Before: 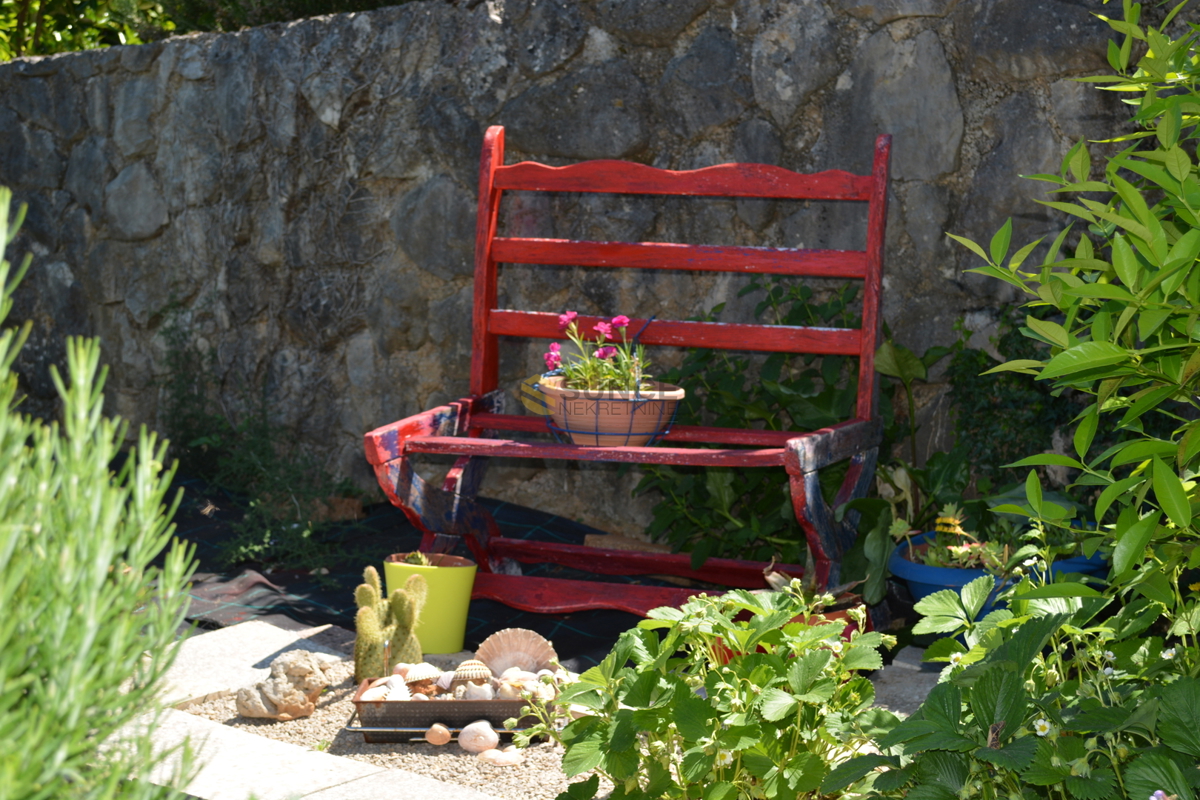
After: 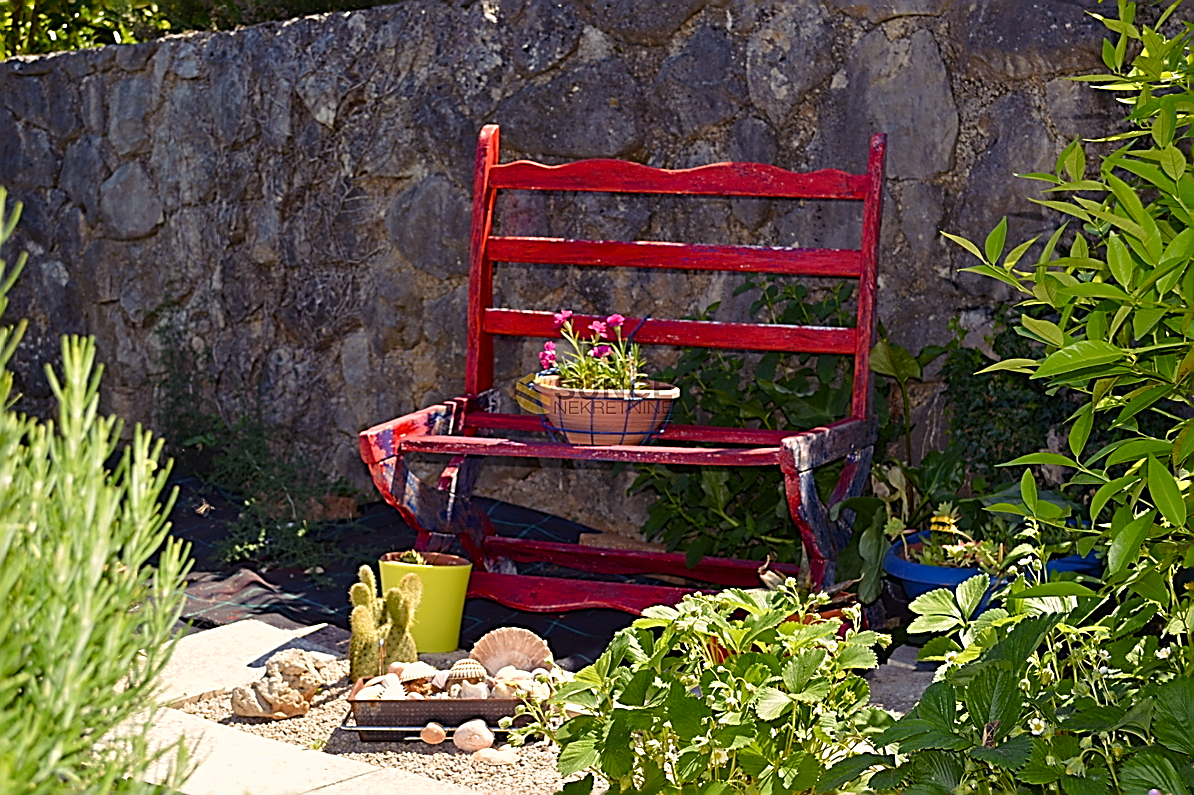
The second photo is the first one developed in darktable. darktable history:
color balance rgb: shadows lift › luminance 0.404%, shadows lift › chroma 6.708%, shadows lift › hue 298.5°, highlights gain › chroma 3.099%, highlights gain › hue 60.27°, perceptual saturation grading › global saturation 15.679%, perceptual saturation grading › highlights -19.607%, perceptual saturation grading › shadows 20.186%, global vibrance 14.583%
sharpen: amount 1.868
crop and rotate: left 0.475%, top 0.219%, bottom 0.359%
local contrast: mode bilateral grid, contrast 11, coarseness 24, detail 115%, midtone range 0.2
